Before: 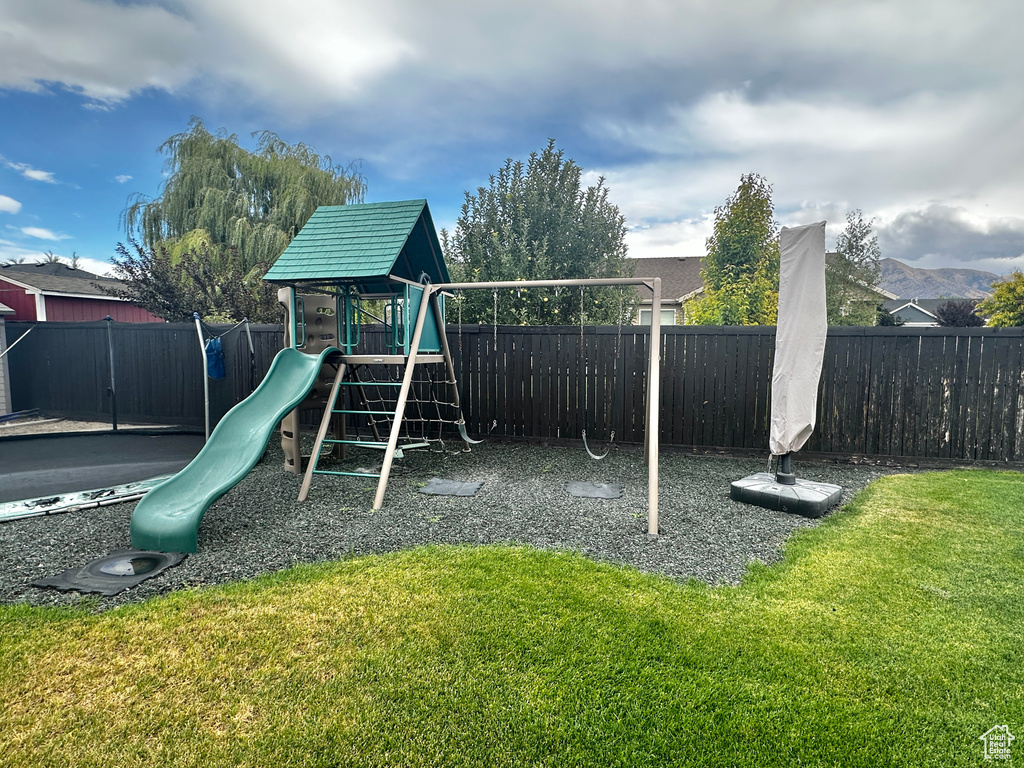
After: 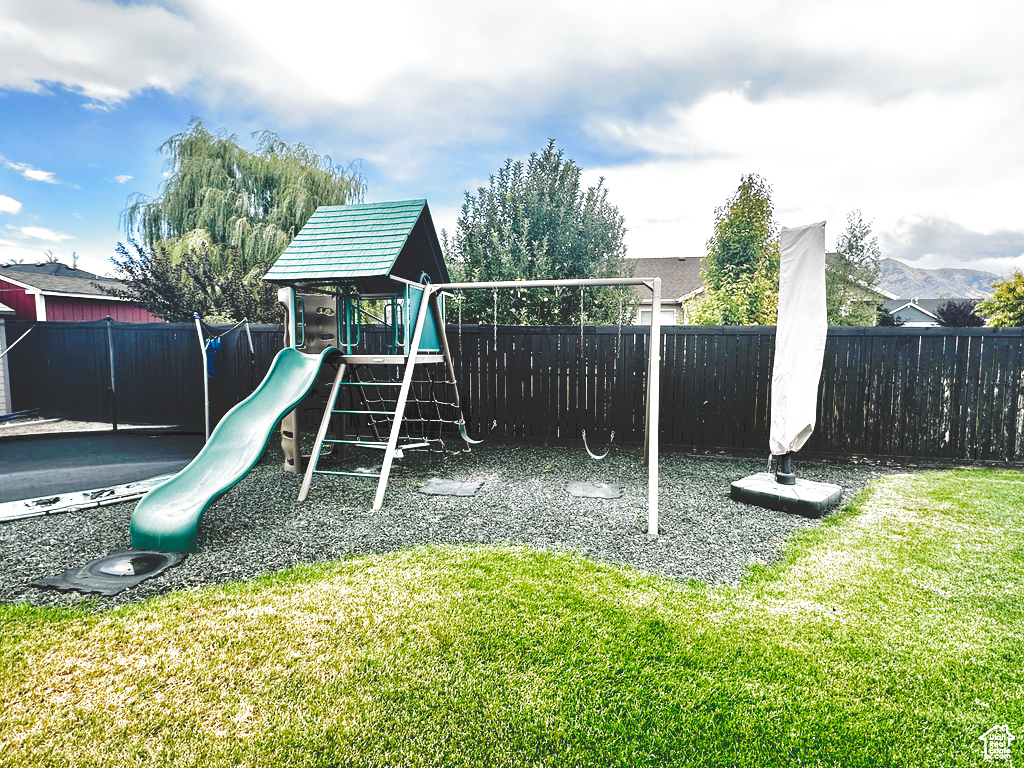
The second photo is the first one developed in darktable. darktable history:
exposure: black level correction 0.003, exposure 0.381 EV, compensate highlight preservation false
filmic rgb: black relative exposure -7.96 EV, white relative exposure 2.18 EV, hardness 6.95, preserve chrominance no, color science v5 (2021)
tone curve: curves: ch0 [(0, 0) (0.003, 0.177) (0.011, 0.177) (0.025, 0.176) (0.044, 0.178) (0.069, 0.186) (0.1, 0.194) (0.136, 0.203) (0.177, 0.223) (0.224, 0.255) (0.277, 0.305) (0.335, 0.383) (0.399, 0.467) (0.468, 0.546) (0.543, 0.616) (0.623, 0.694) (0.709, 0.764) (0.801, 0.834) (0.898, 0.901) (1, 1)], preserve colors none
